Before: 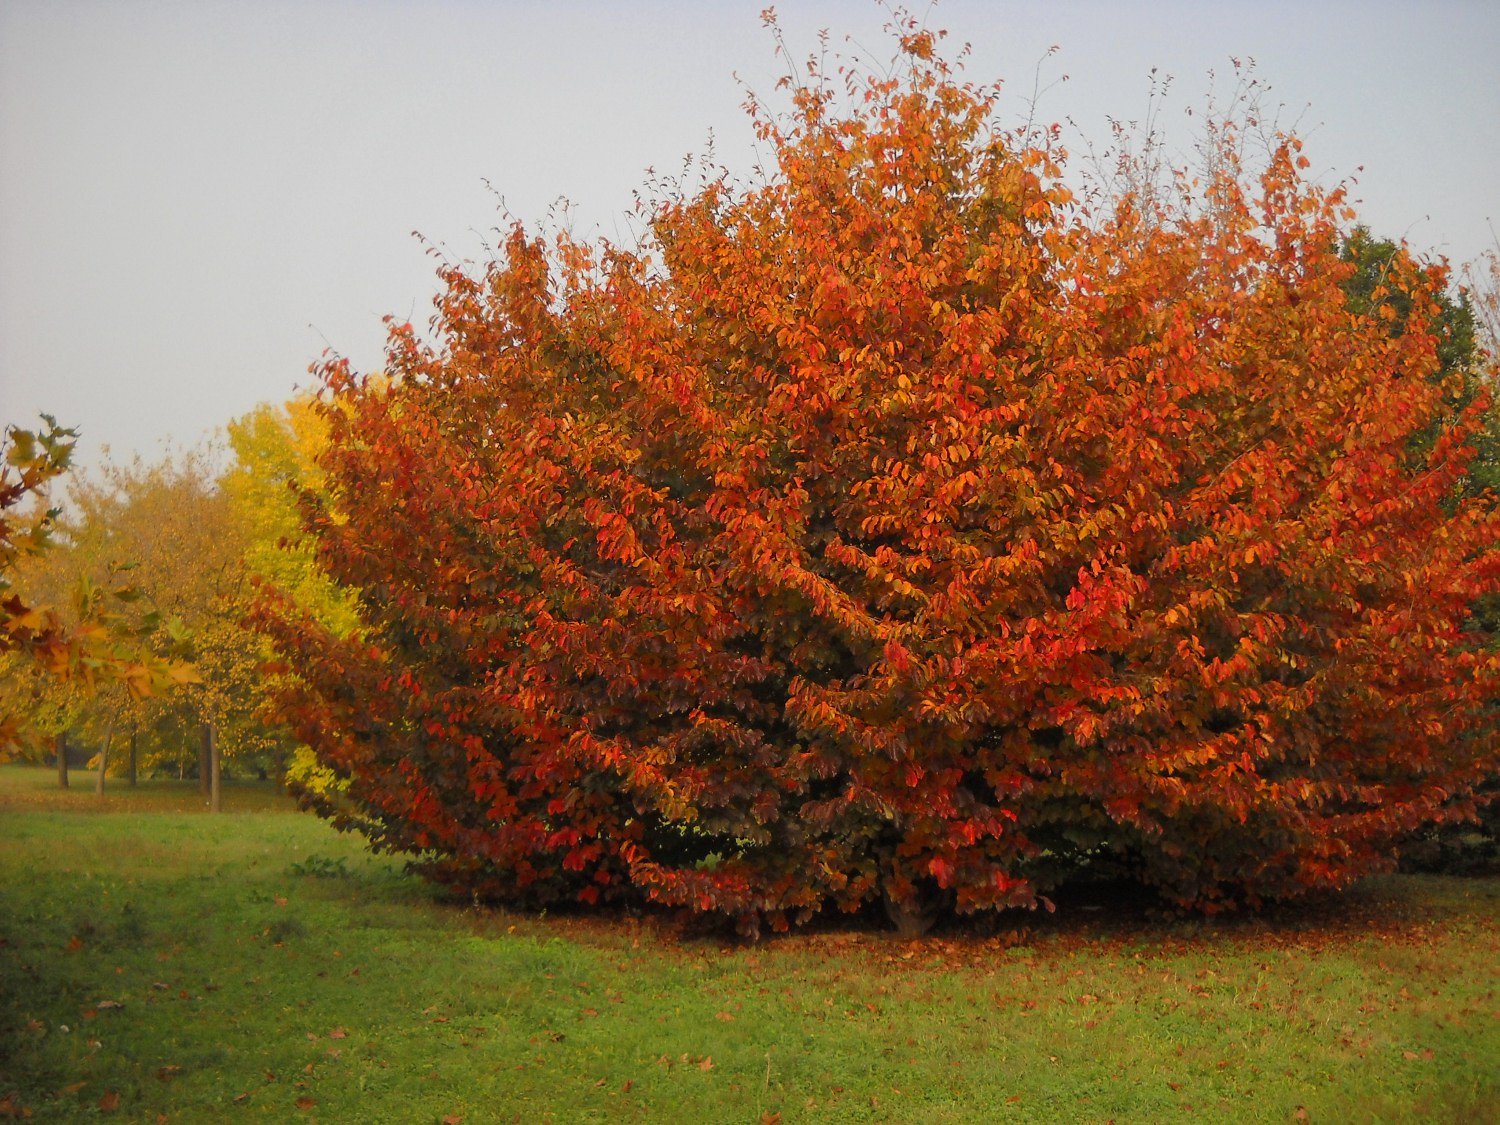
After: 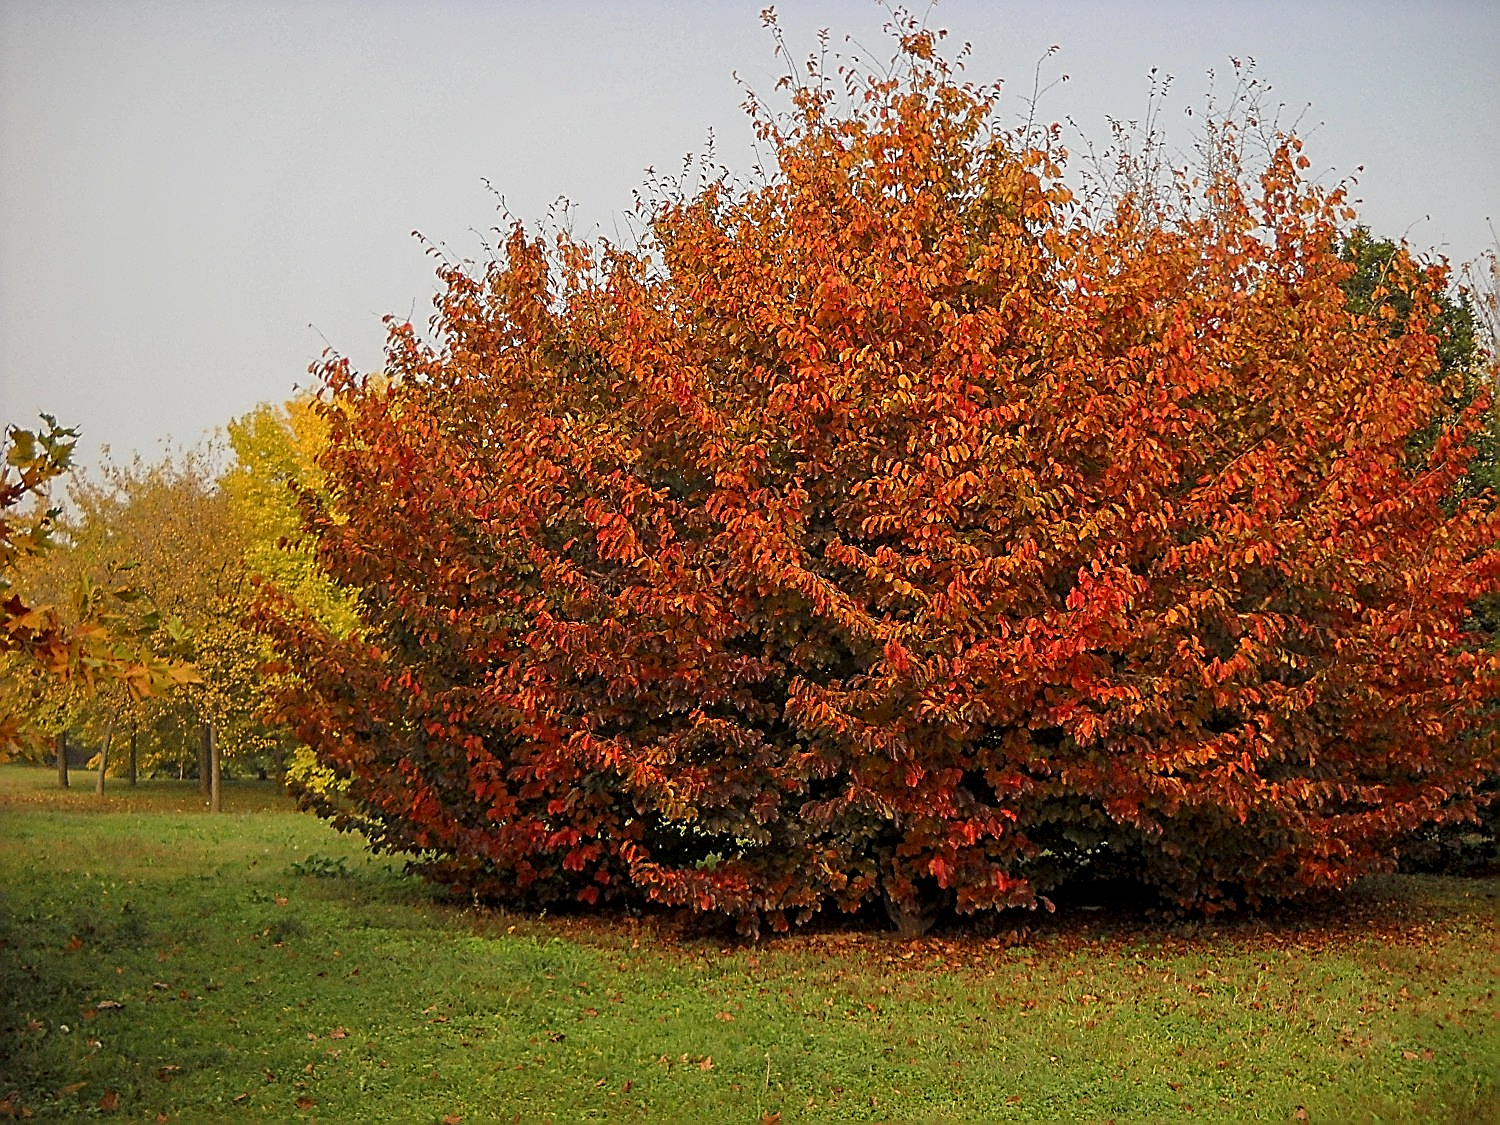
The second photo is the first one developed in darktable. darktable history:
sharpen: amount 2
tone equalizer: -7 EV 0.18 EV, -6 EV 0.12 EV, -5 EV 0.08 EV, -4 EV 0.04 EV, -2 EV -0.02 EV, -1 EV -0.04 EV, +0 EV -0.06 EV, luminance estimator HSV value / RGB max
local contrast: detail 130%
